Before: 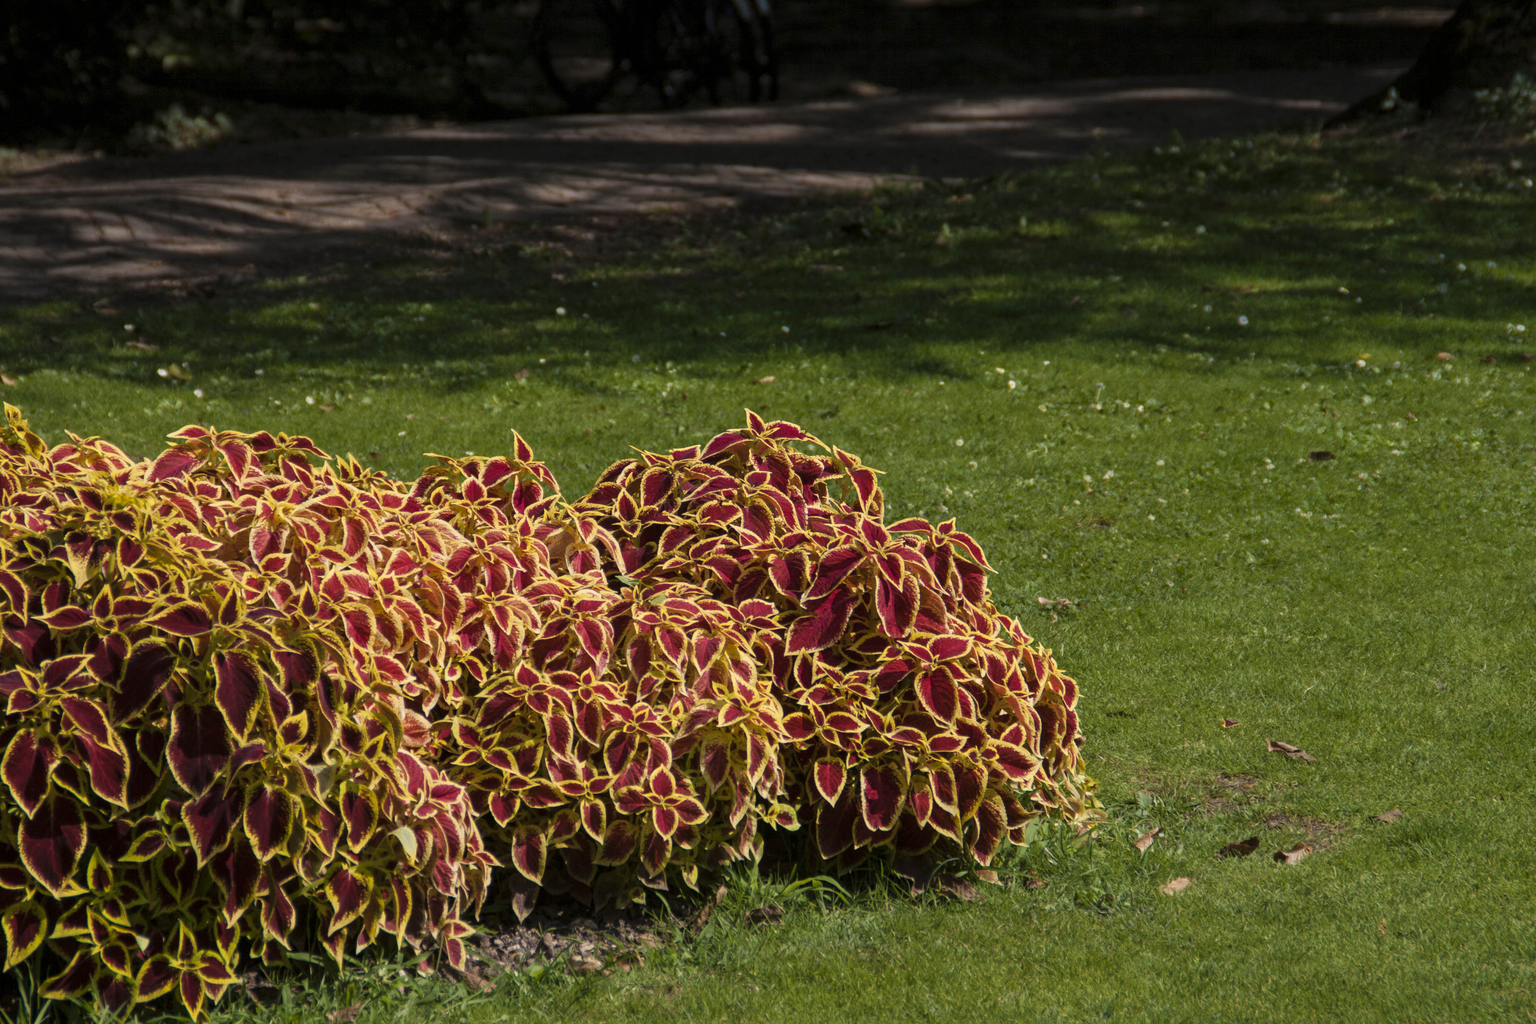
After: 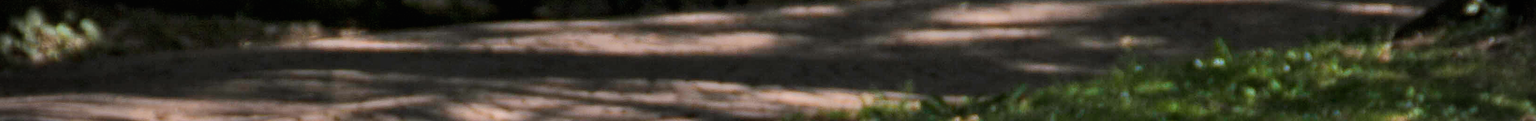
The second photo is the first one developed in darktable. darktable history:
vignetting: fall-off start 75%, brightness -0.692, width/height ratio 1.084
exposure: black level correction 0, exposure 1.125 EV, compensate exposure bias true, compensate highlight preservation false
crop and rotate: left 9.644%, top 9.491%, right 6.021%, bottom 80.509%
shadows and highlights: white point adjustment 0.1, highlights -70, soften with gaussian
